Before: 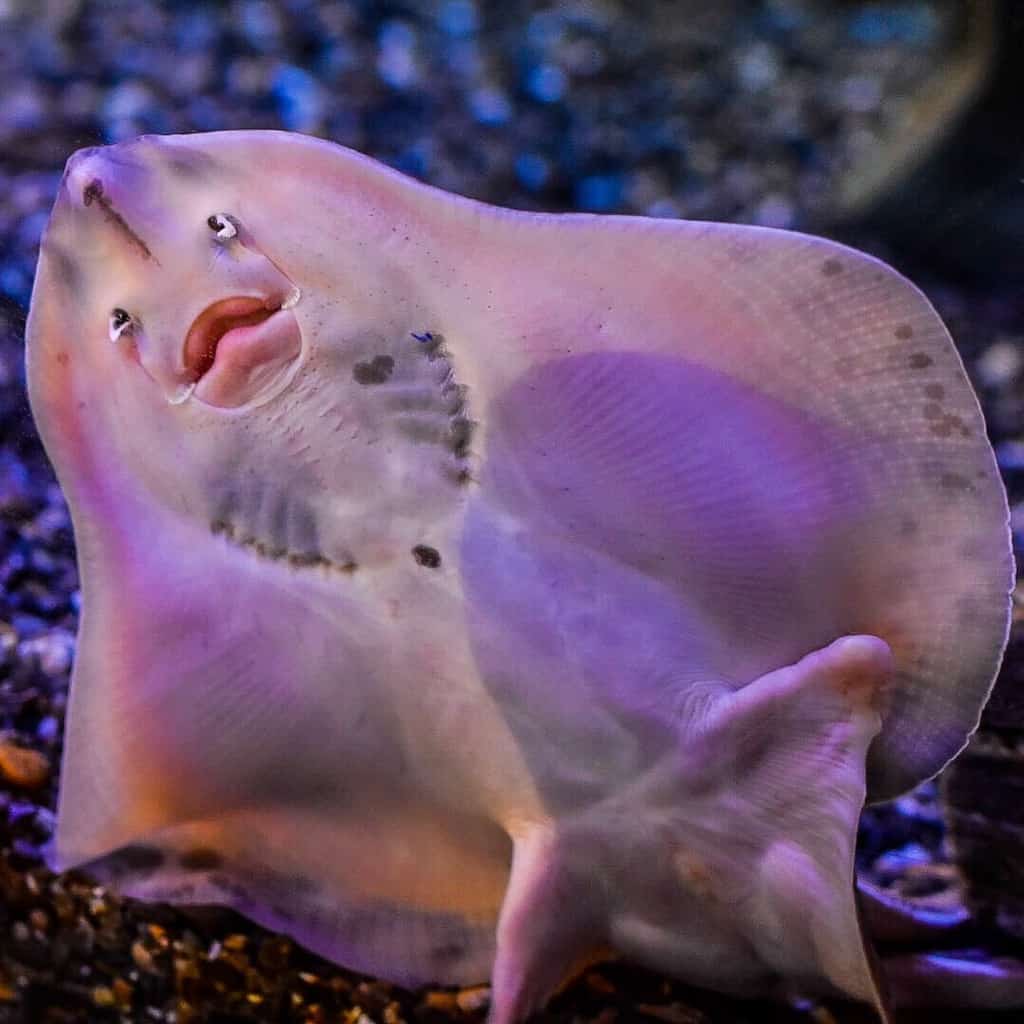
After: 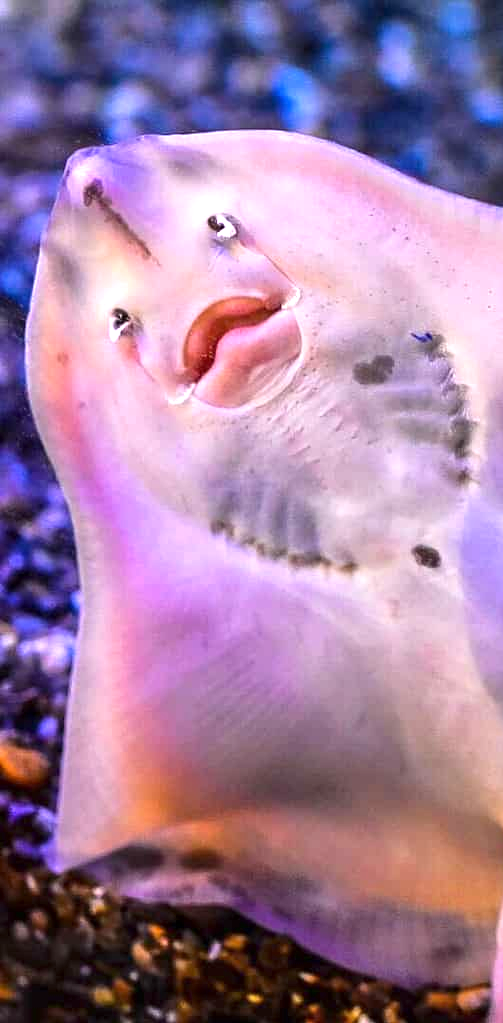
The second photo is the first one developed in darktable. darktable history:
crop and rotate: left 0%, top 0%, right 50.845%
exposure: exposure 1.089 EV, compensate highlight preservation false
